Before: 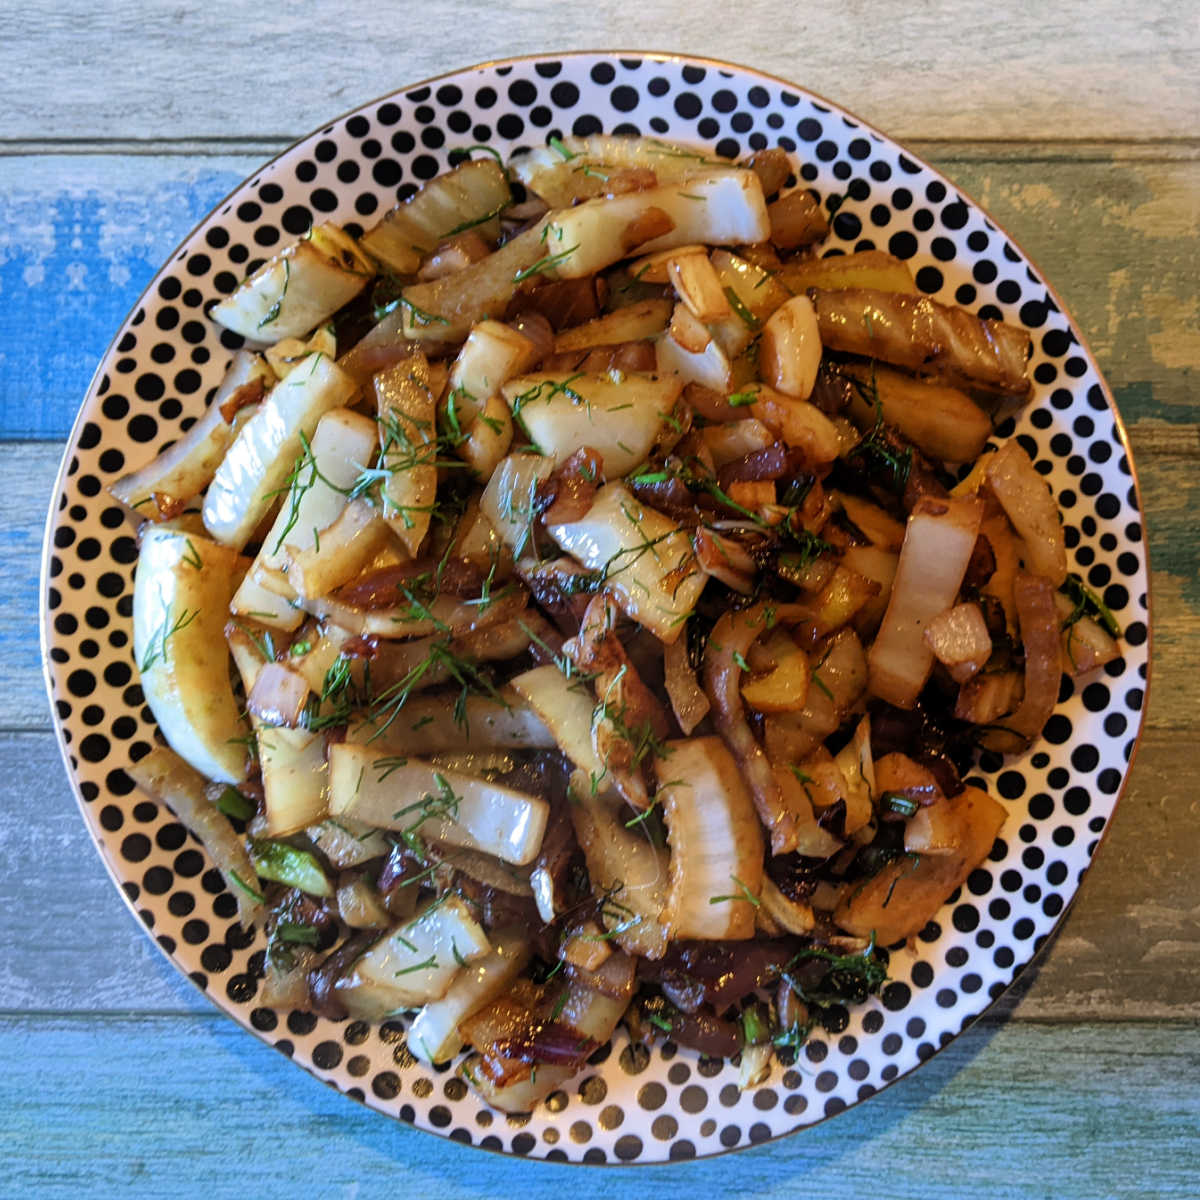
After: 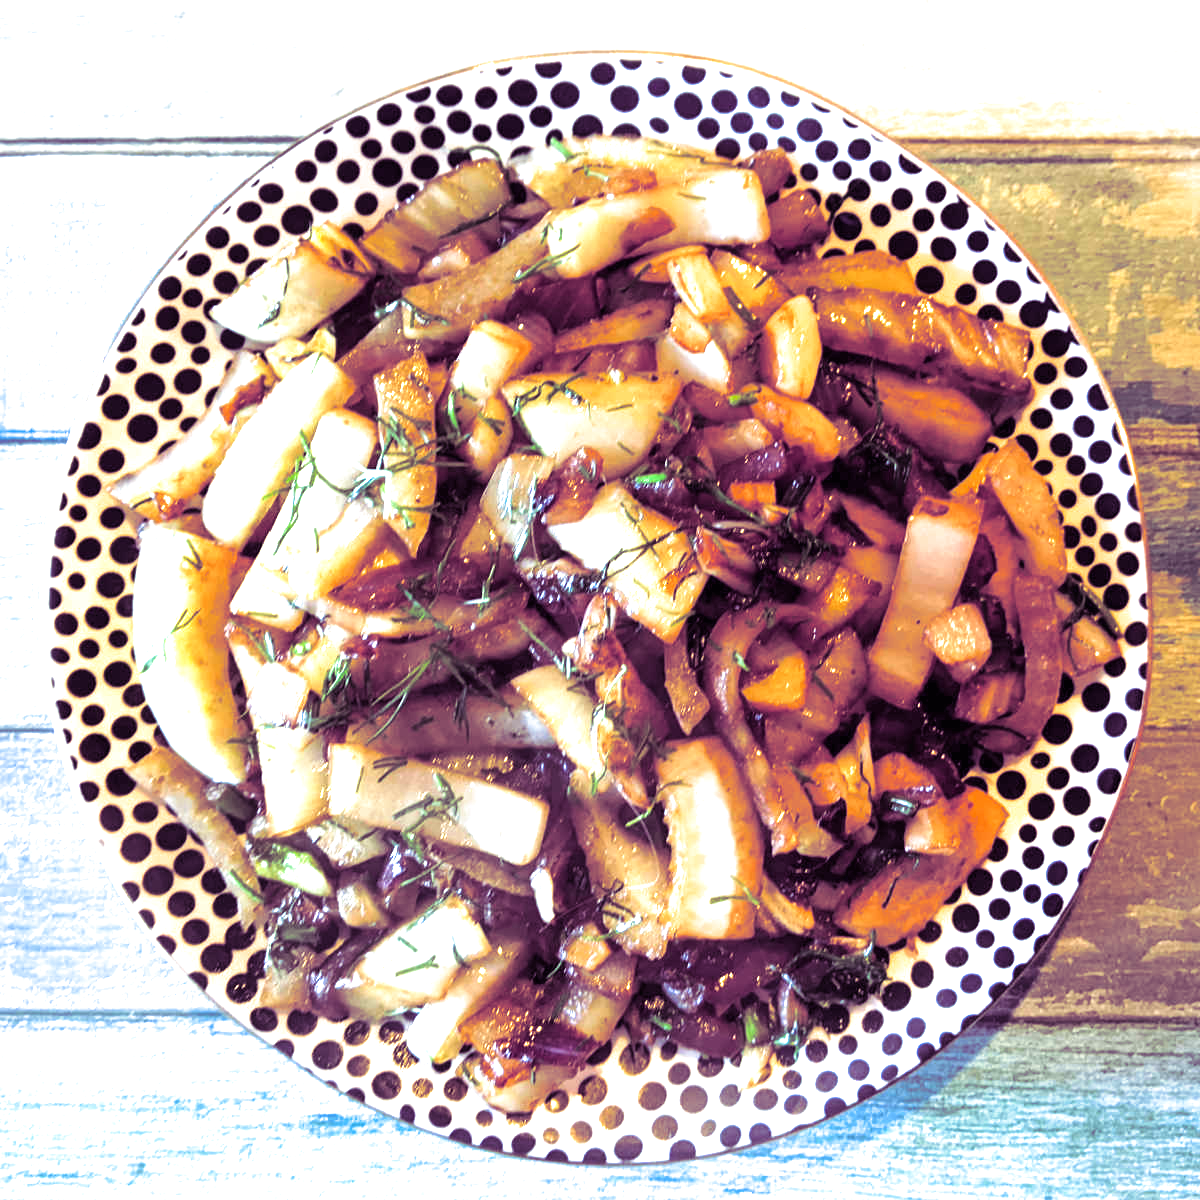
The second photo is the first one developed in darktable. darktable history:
split-toning: shadows › hue 277.2°, shadows › saturation 0.74
exposure: black level correction 0, exposure 1.45 EV, compensate exposure bias true, compensate highlight preservation false
